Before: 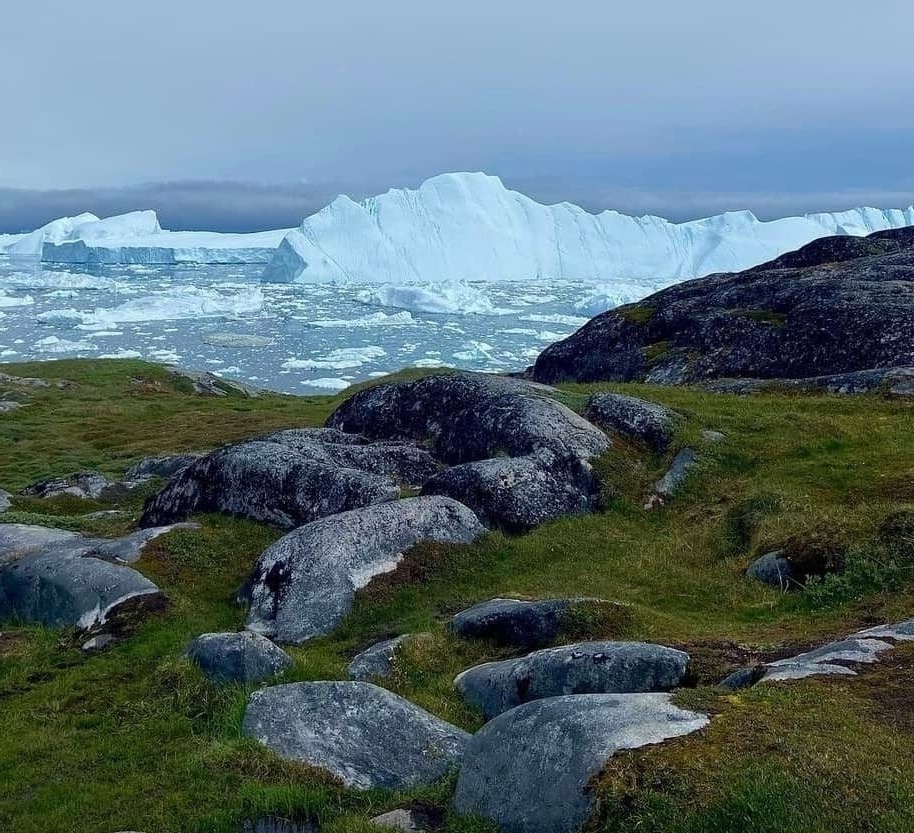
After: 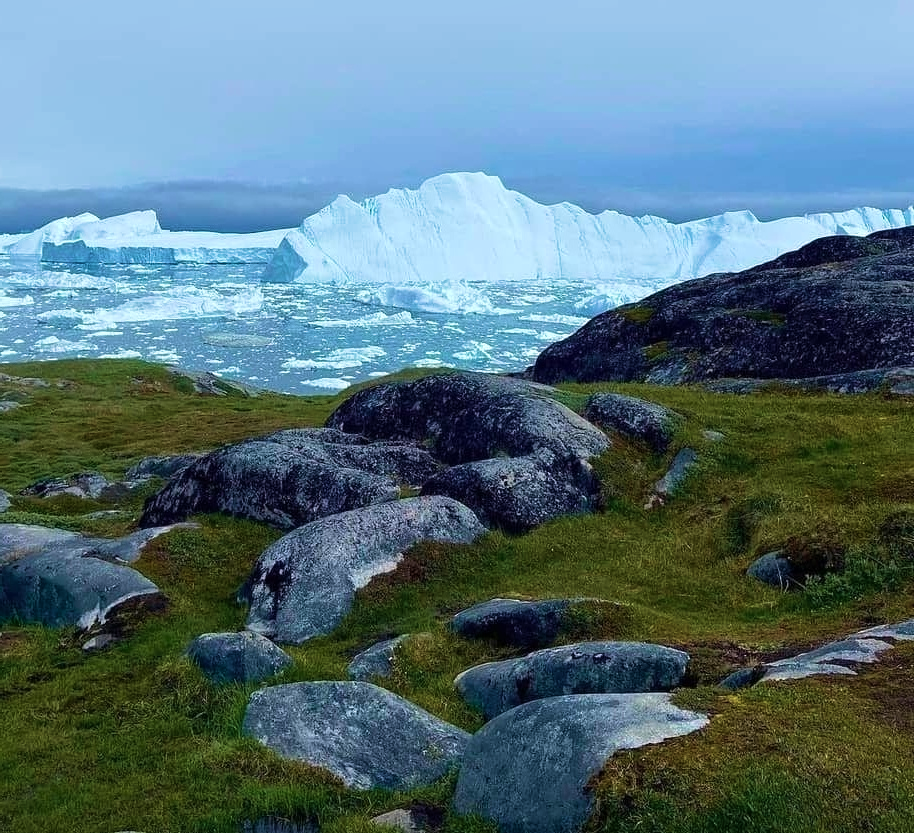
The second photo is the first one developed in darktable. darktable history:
shadows and highlights: shadows -11.26, white point adjustment 4.06, highlights 29.14
velvia: strength 49.36%
